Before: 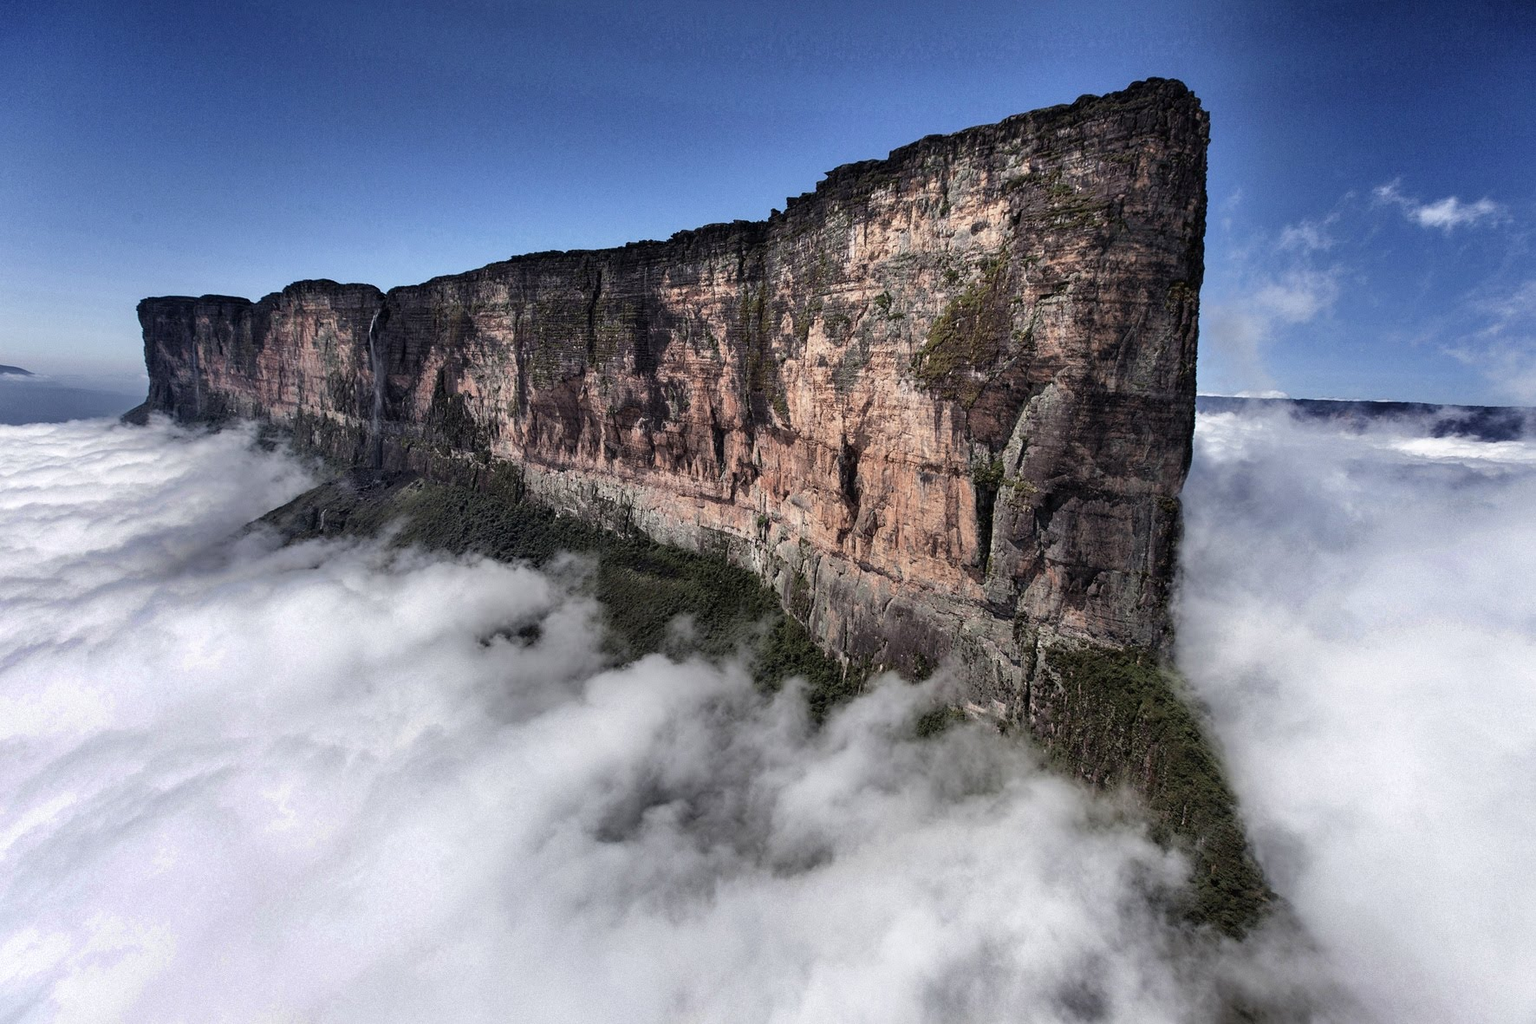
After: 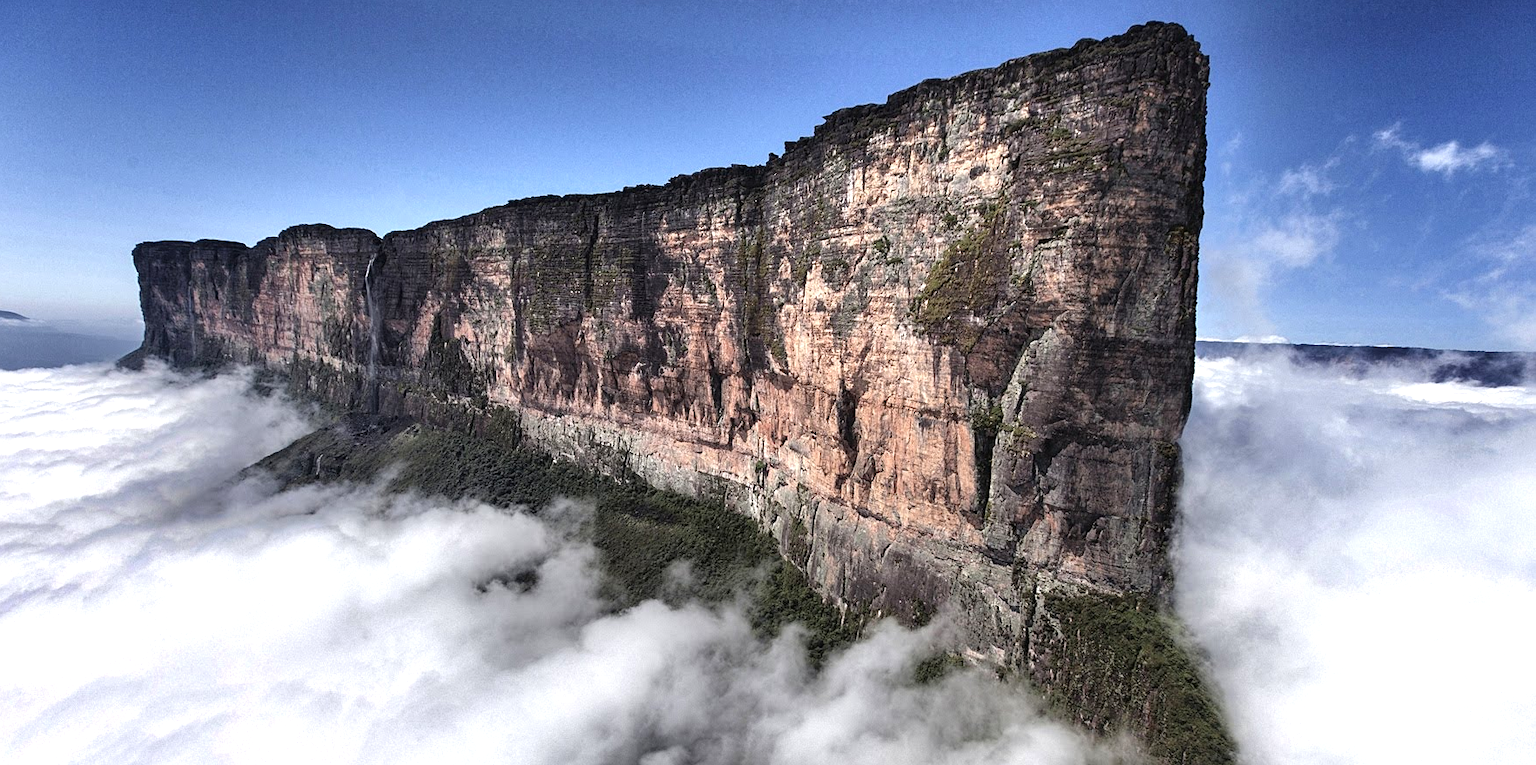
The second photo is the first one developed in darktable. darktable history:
crop: left 0.386%, top 5.56%, bottom 19.912%
sharpen: amount 0.207
exposure: black level correction -0.002, exposure 0.53 EV, compensate highlight preservation false
